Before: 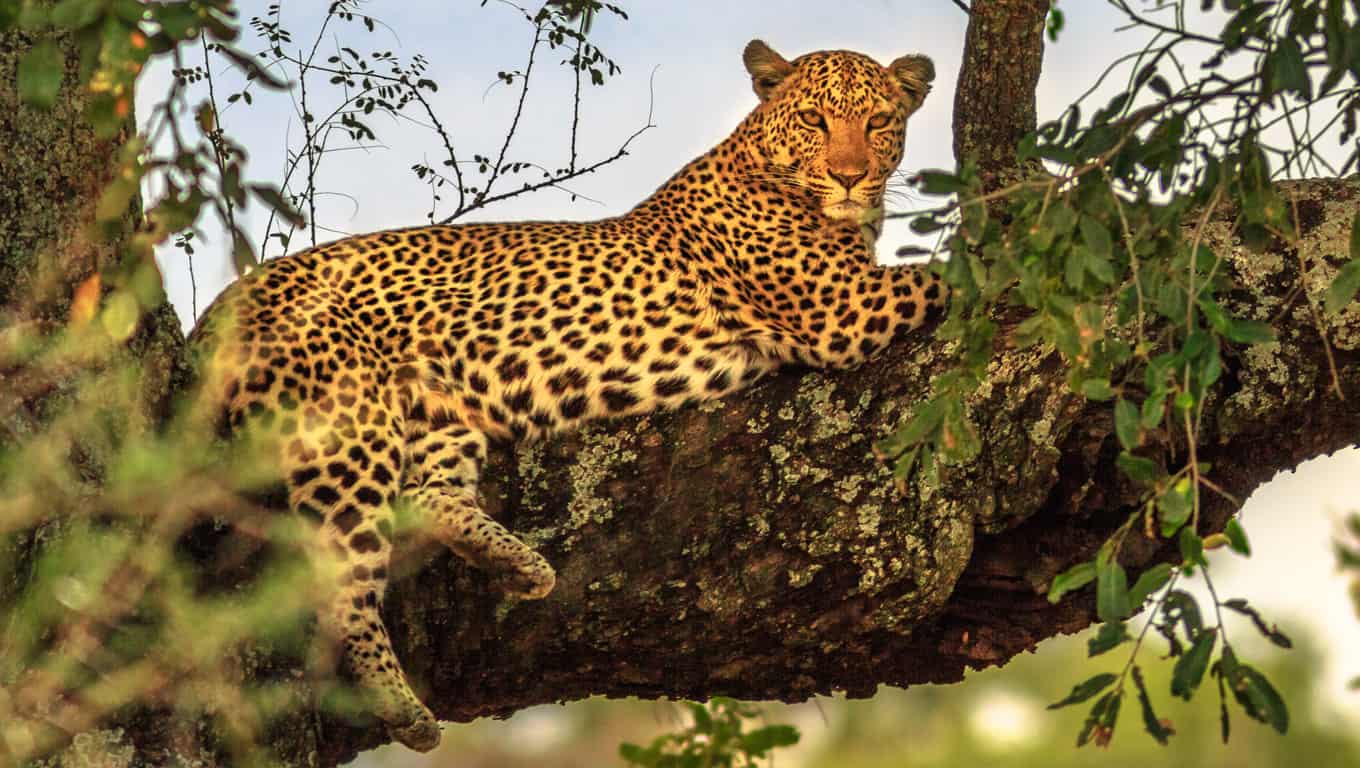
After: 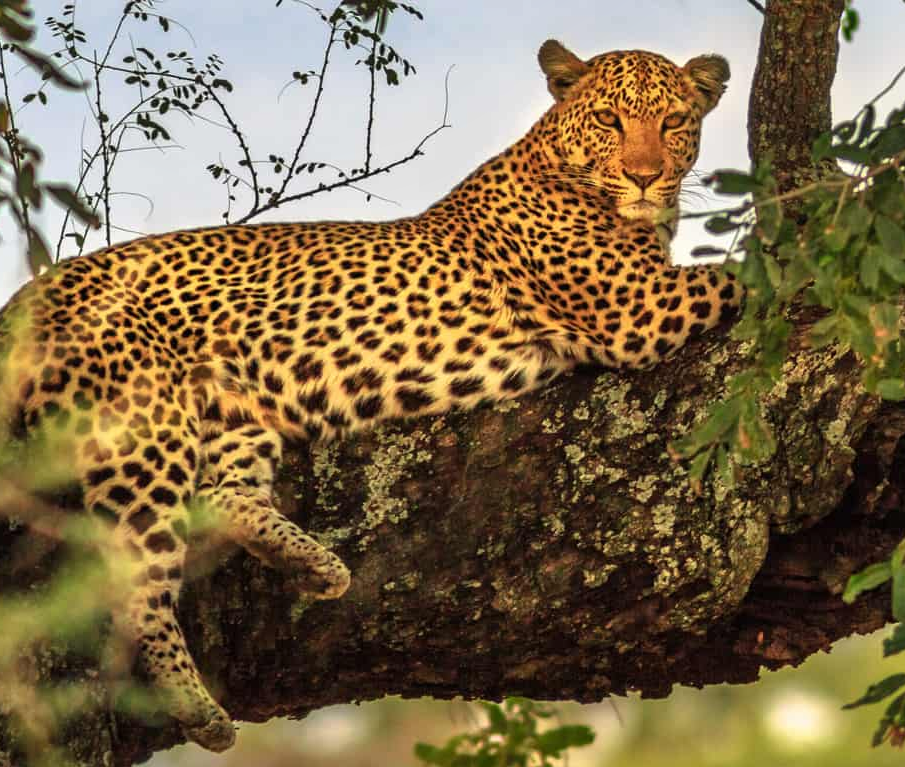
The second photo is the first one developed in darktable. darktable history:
shadows and highlights: shadows 20.92, highlights -37.27, soften with gaussian
crop and rotate: left 15.101%, right 18.328%
